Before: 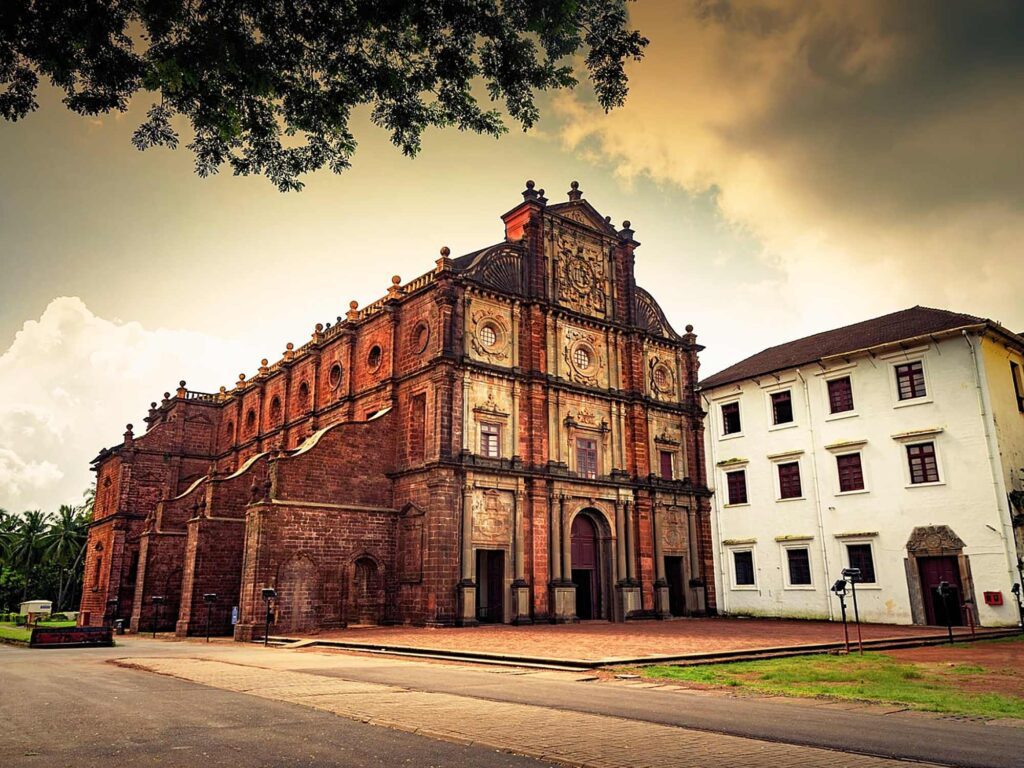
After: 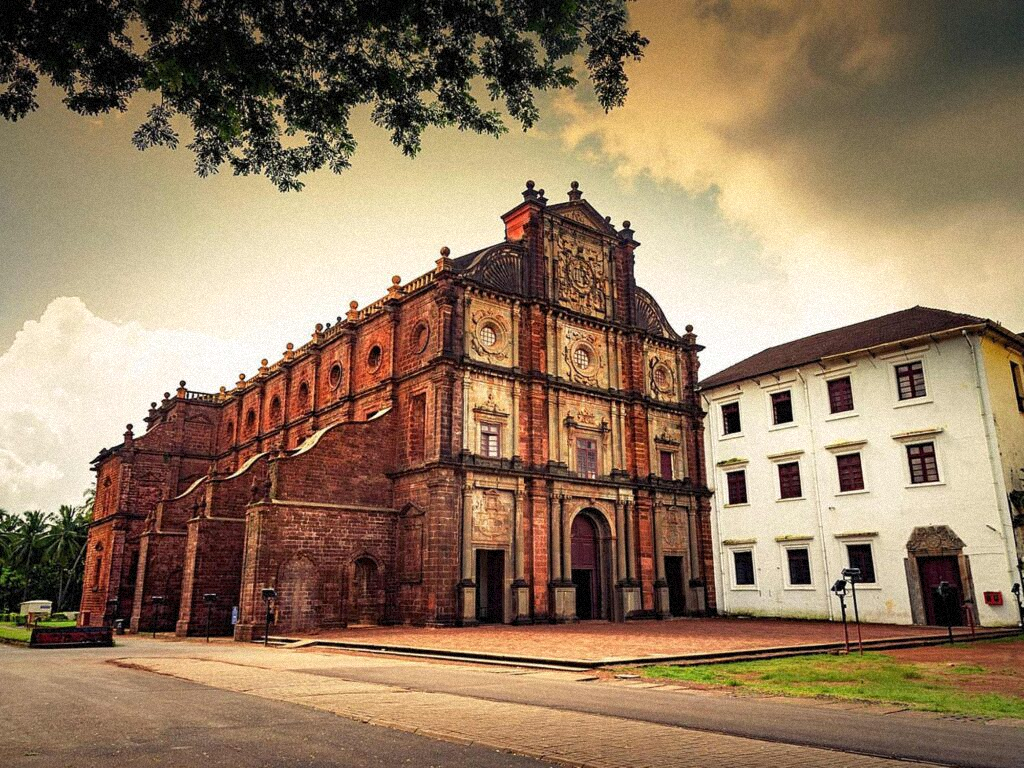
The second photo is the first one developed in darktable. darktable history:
base curve: exposure shift 0, preserve colors none
grain: mid-tones bias 0%
